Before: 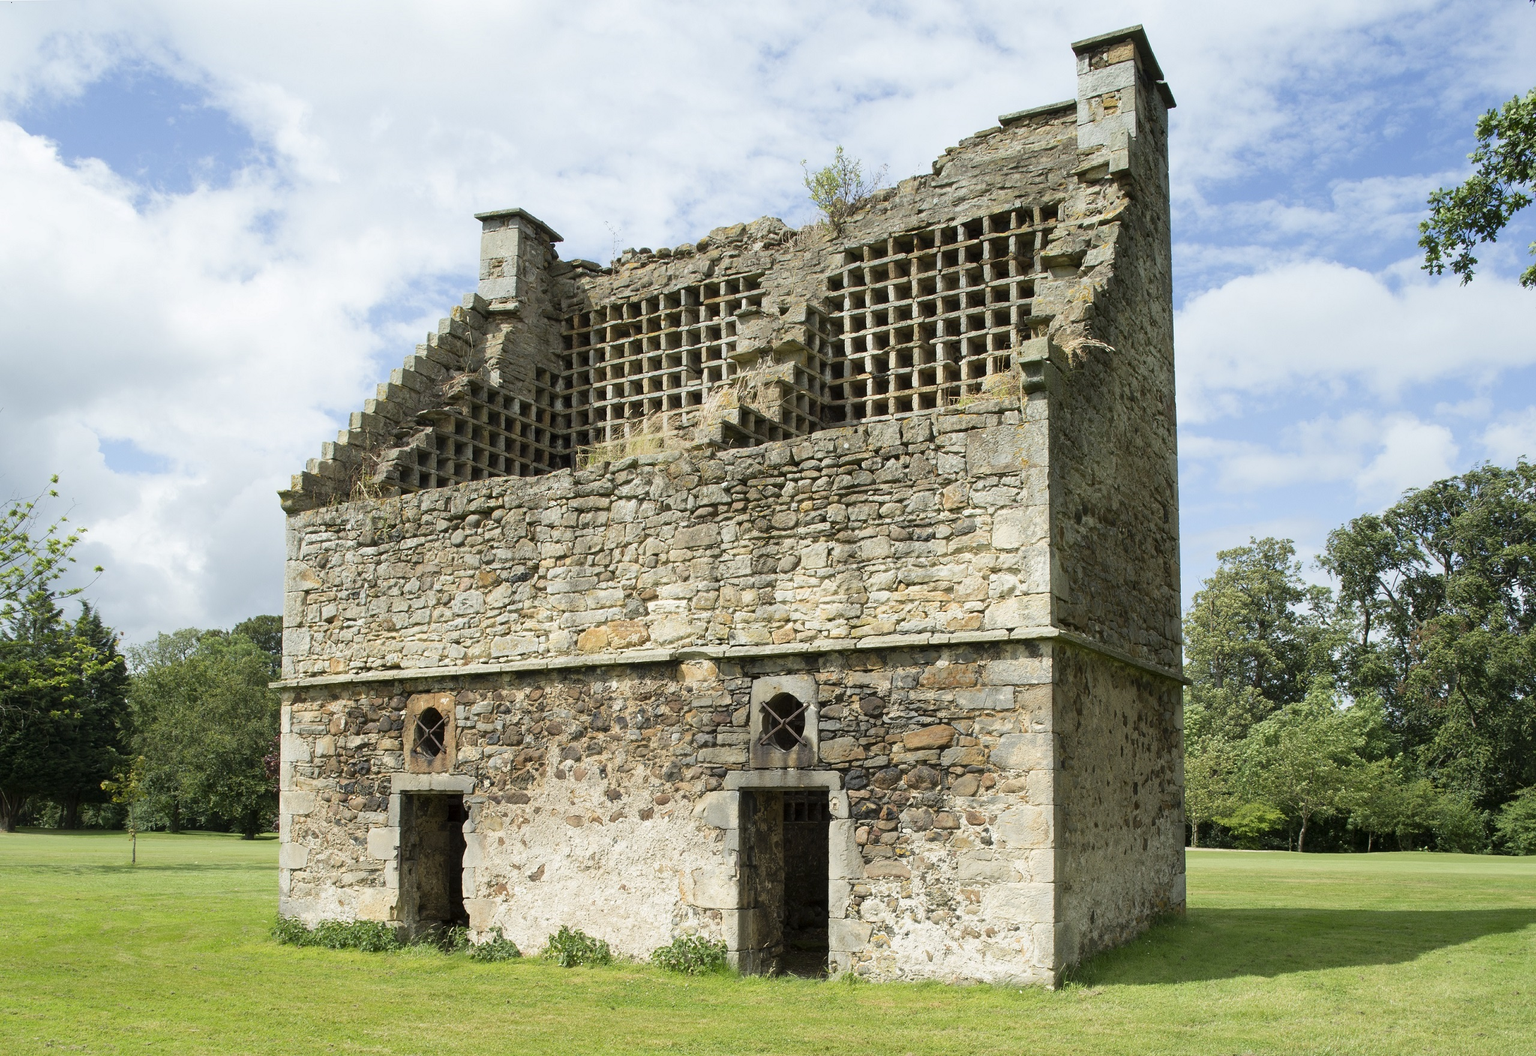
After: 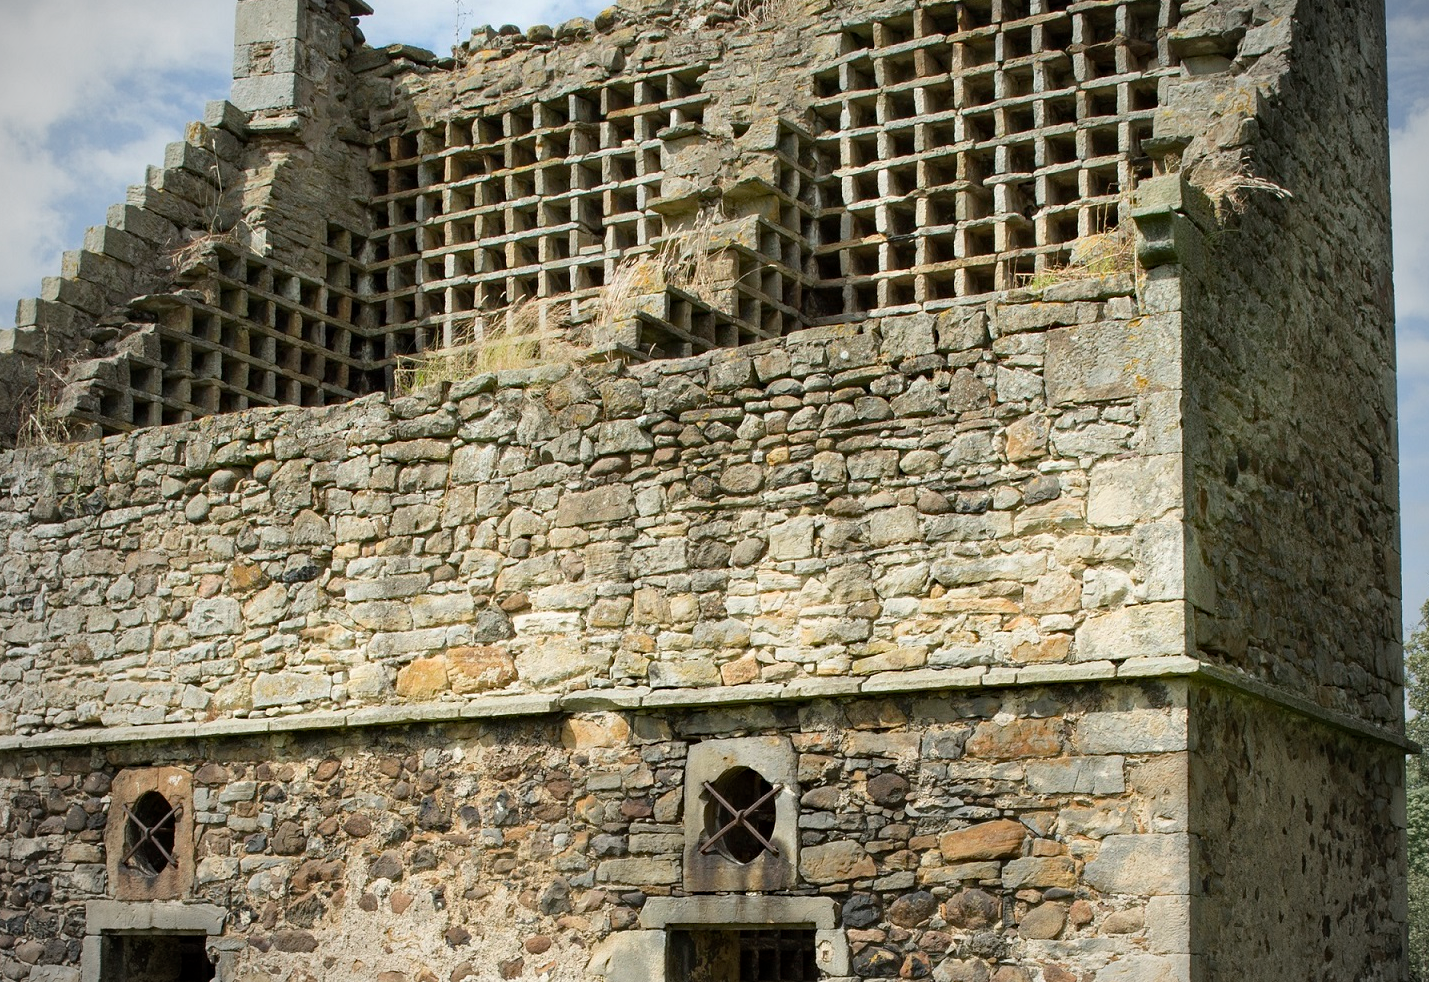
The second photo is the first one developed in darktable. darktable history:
haze removal: compatibility mode true, adaptive false
crop and rotate: left 22.13%, top 22.054%, right 22.026%, bottom 22.102%
vignetting: fall-off start 71.74%
